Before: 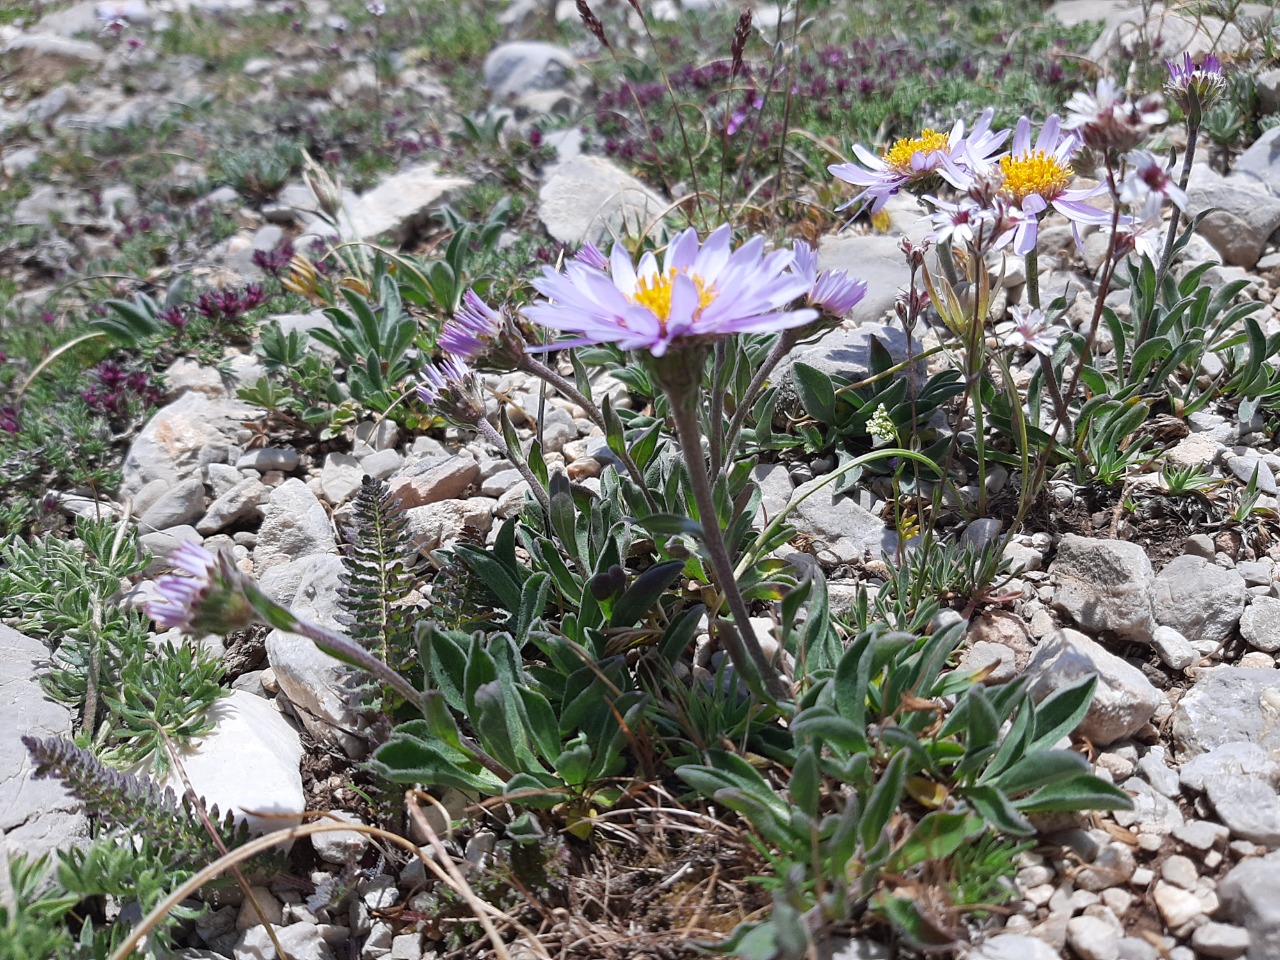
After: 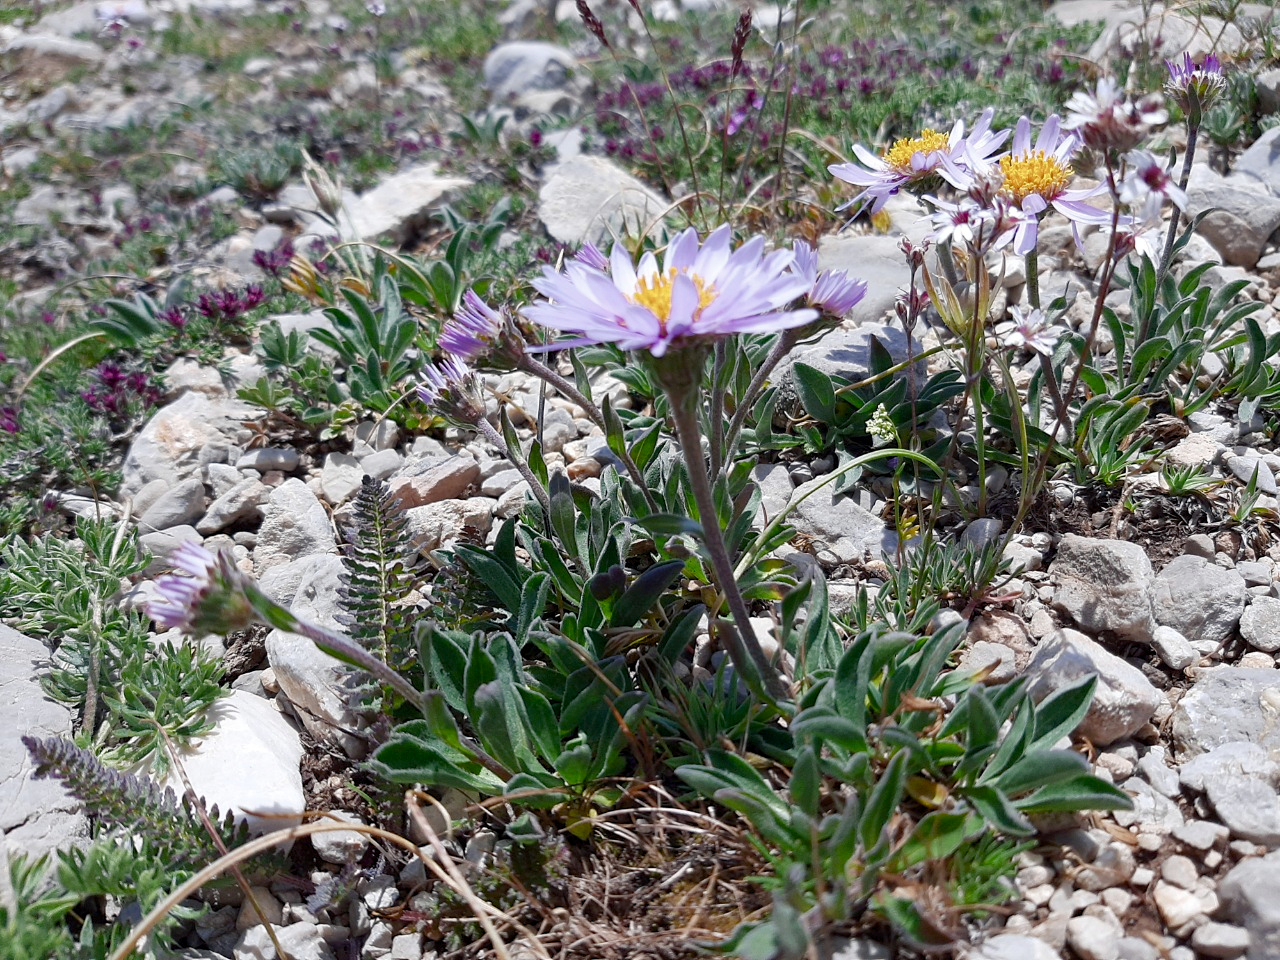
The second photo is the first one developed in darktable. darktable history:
color balance rgb: shadows lift › chroma 2.045%, shadows lift › hue 249.83°, global offset › luminance -0.3%, global offset › hue 258.69°, linear chroma grading › shadows -1.77%, linear chroma grading › highlights -14.099%, linear chroma grading › global chroma -9.65%, linear chroma grading › mid-tones -9.888%, perceptual saturation grading › global saturation 27.239%, perceptual saturation grading › highlights -28.814%, perceptual saturation grading › mid-tones 15.817%, perceptual saturation grading › shadows 32.788%, global vibrance 14.808%
